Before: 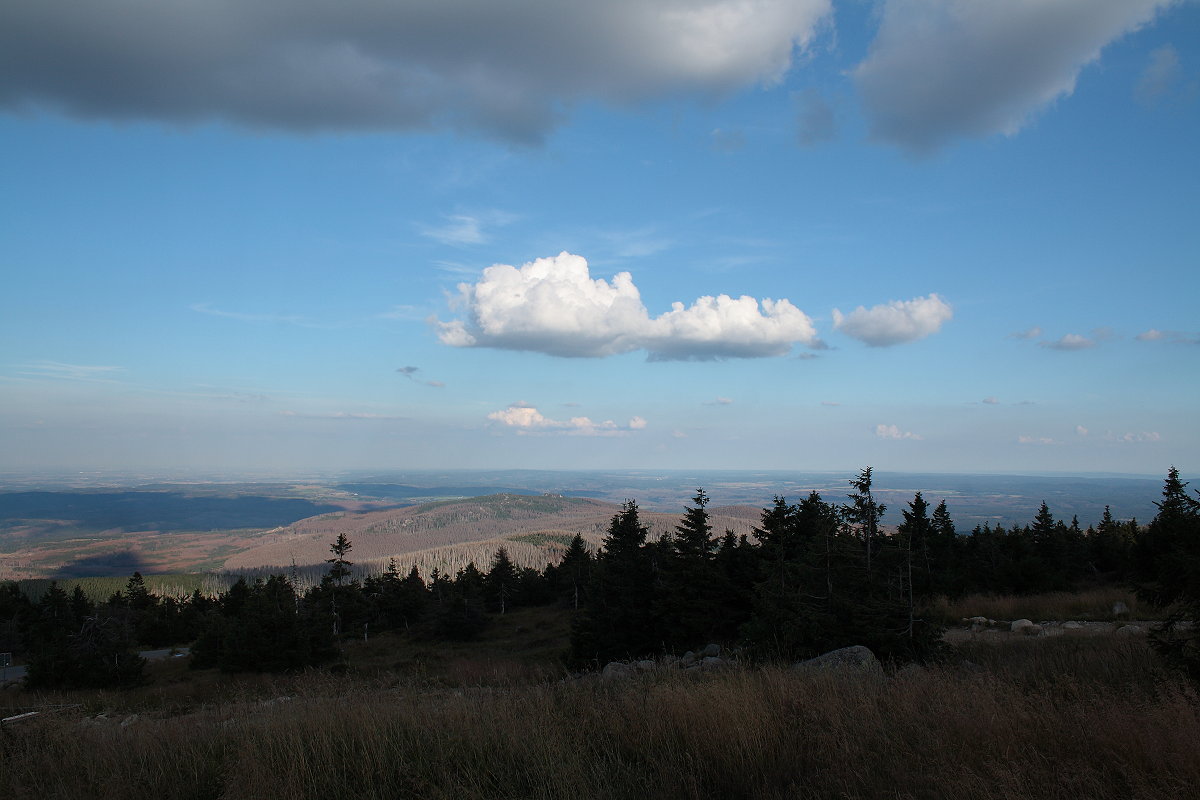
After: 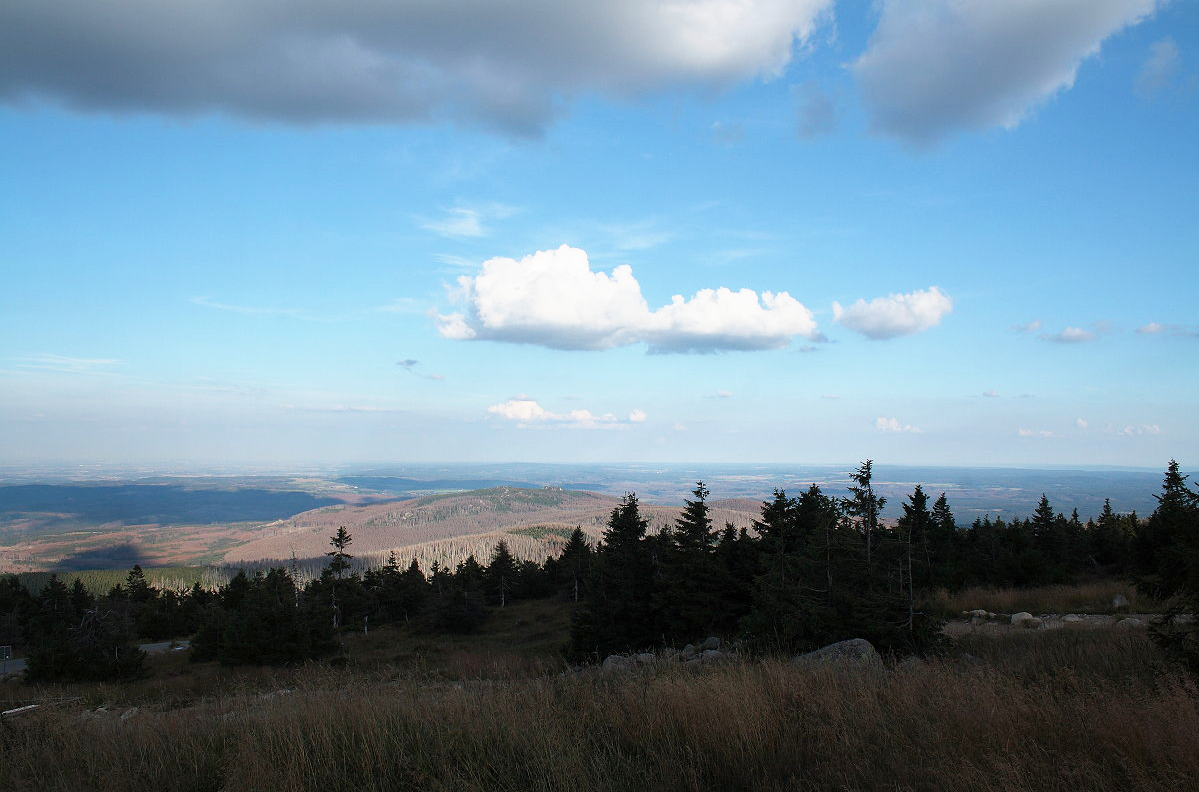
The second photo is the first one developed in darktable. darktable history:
base curve: curves: ch0 [(0, 0) (0.557, 0.834) (1, 1)], exposure shift 0.584, preserve colors none
crop: top 0.942%, right 0.011%
